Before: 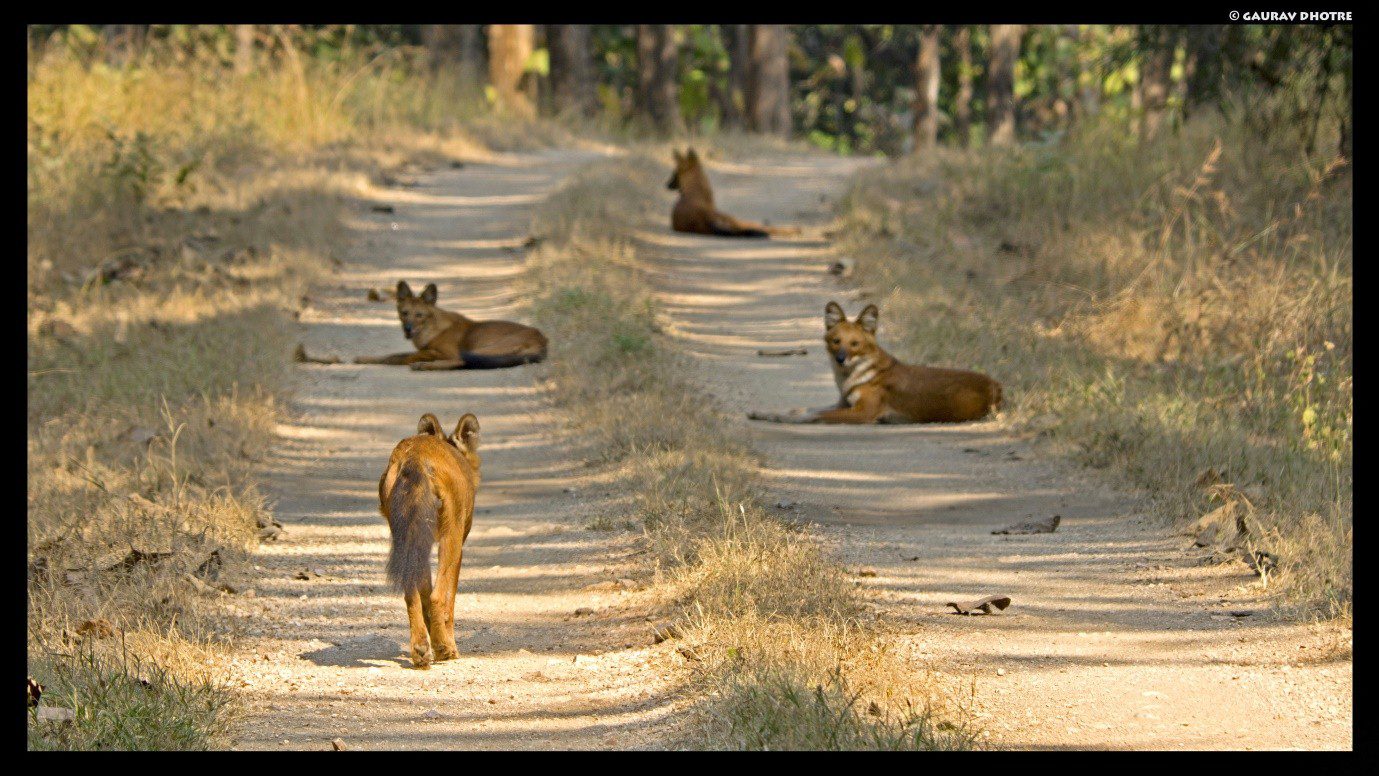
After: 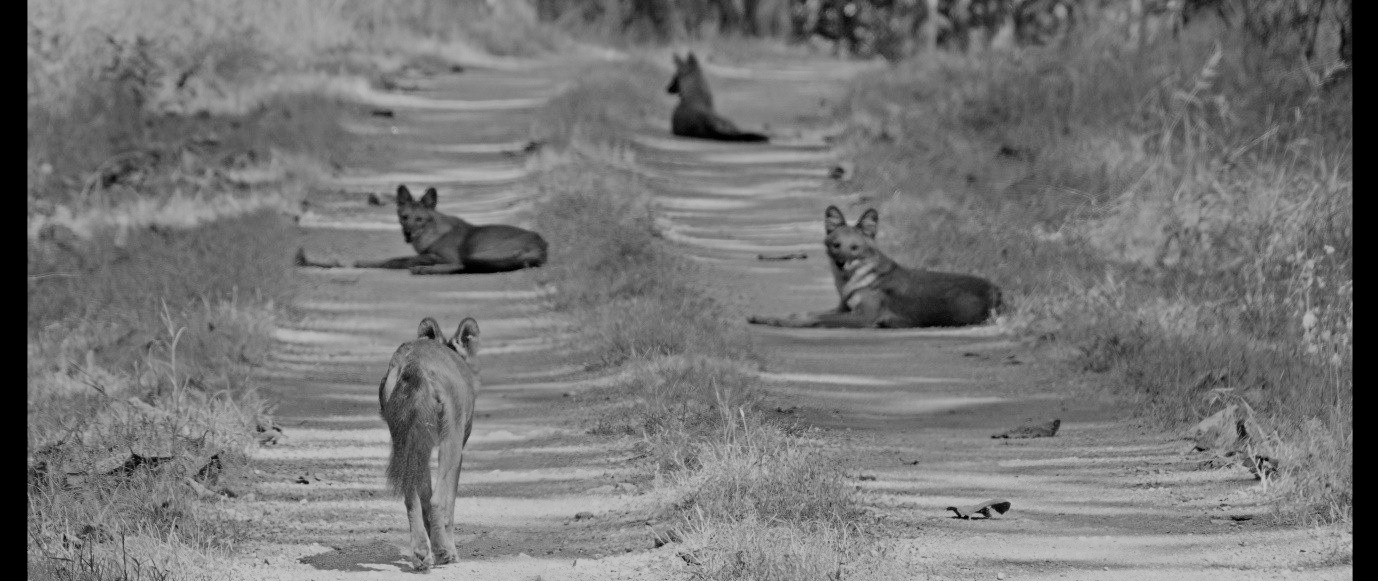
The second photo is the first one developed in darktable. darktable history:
crop and rotate: top 12.5%, bottom 12.5%
filmic rgb: black relative exposure -7.32 EV, white relative exposure 5.09 EV, hardness 3.2
monochrome: a -71.75, b 75.82
